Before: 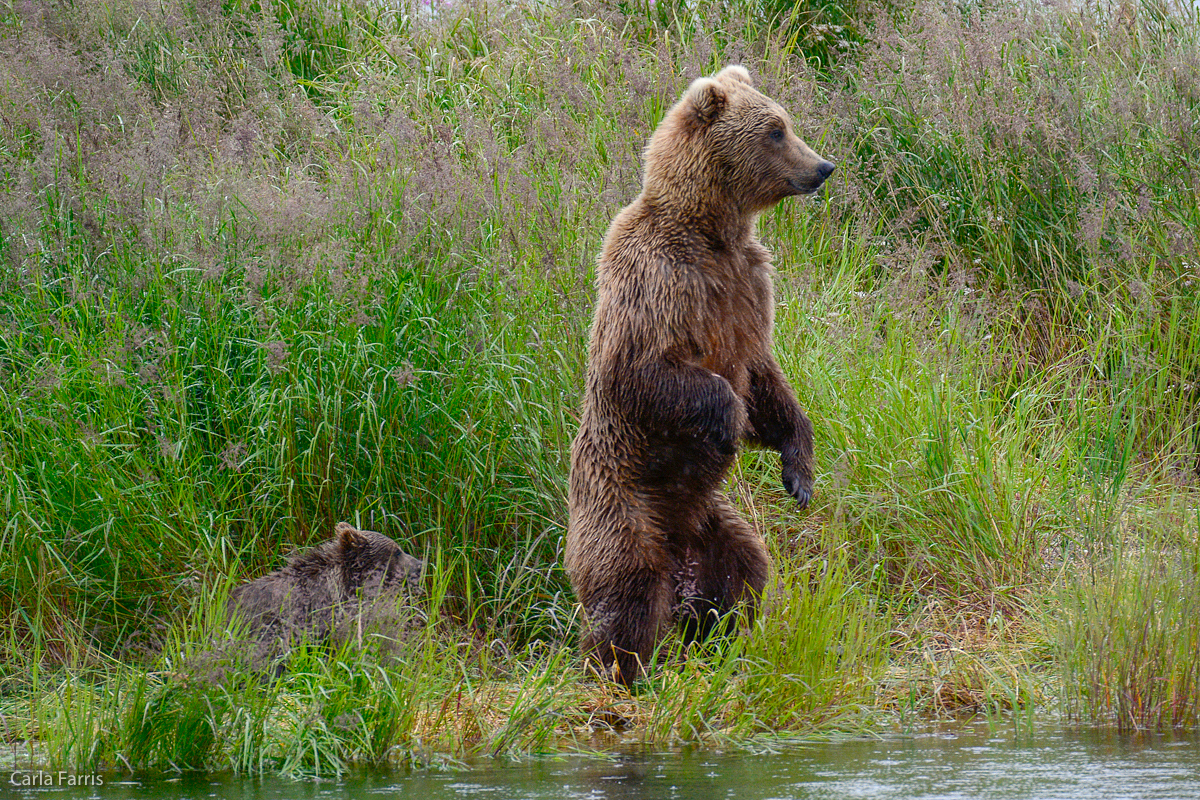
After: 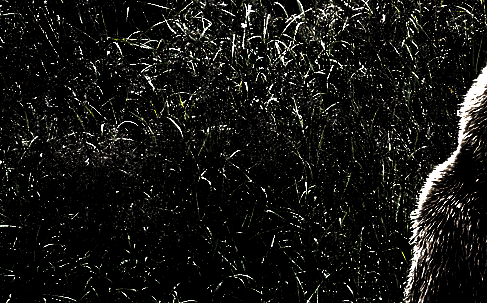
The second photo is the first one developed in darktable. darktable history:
crop: left 15.452%, top 5.459%, right 43.956%, bottom 56.62%
levels: levels [0.721, 0.937, 0.997]
exposure: black level correction 0, exposure 0.68 EV, compensate exposure bias true, compensate highlight preservation false
shadows and highlights: shadows 25, highlights -25
